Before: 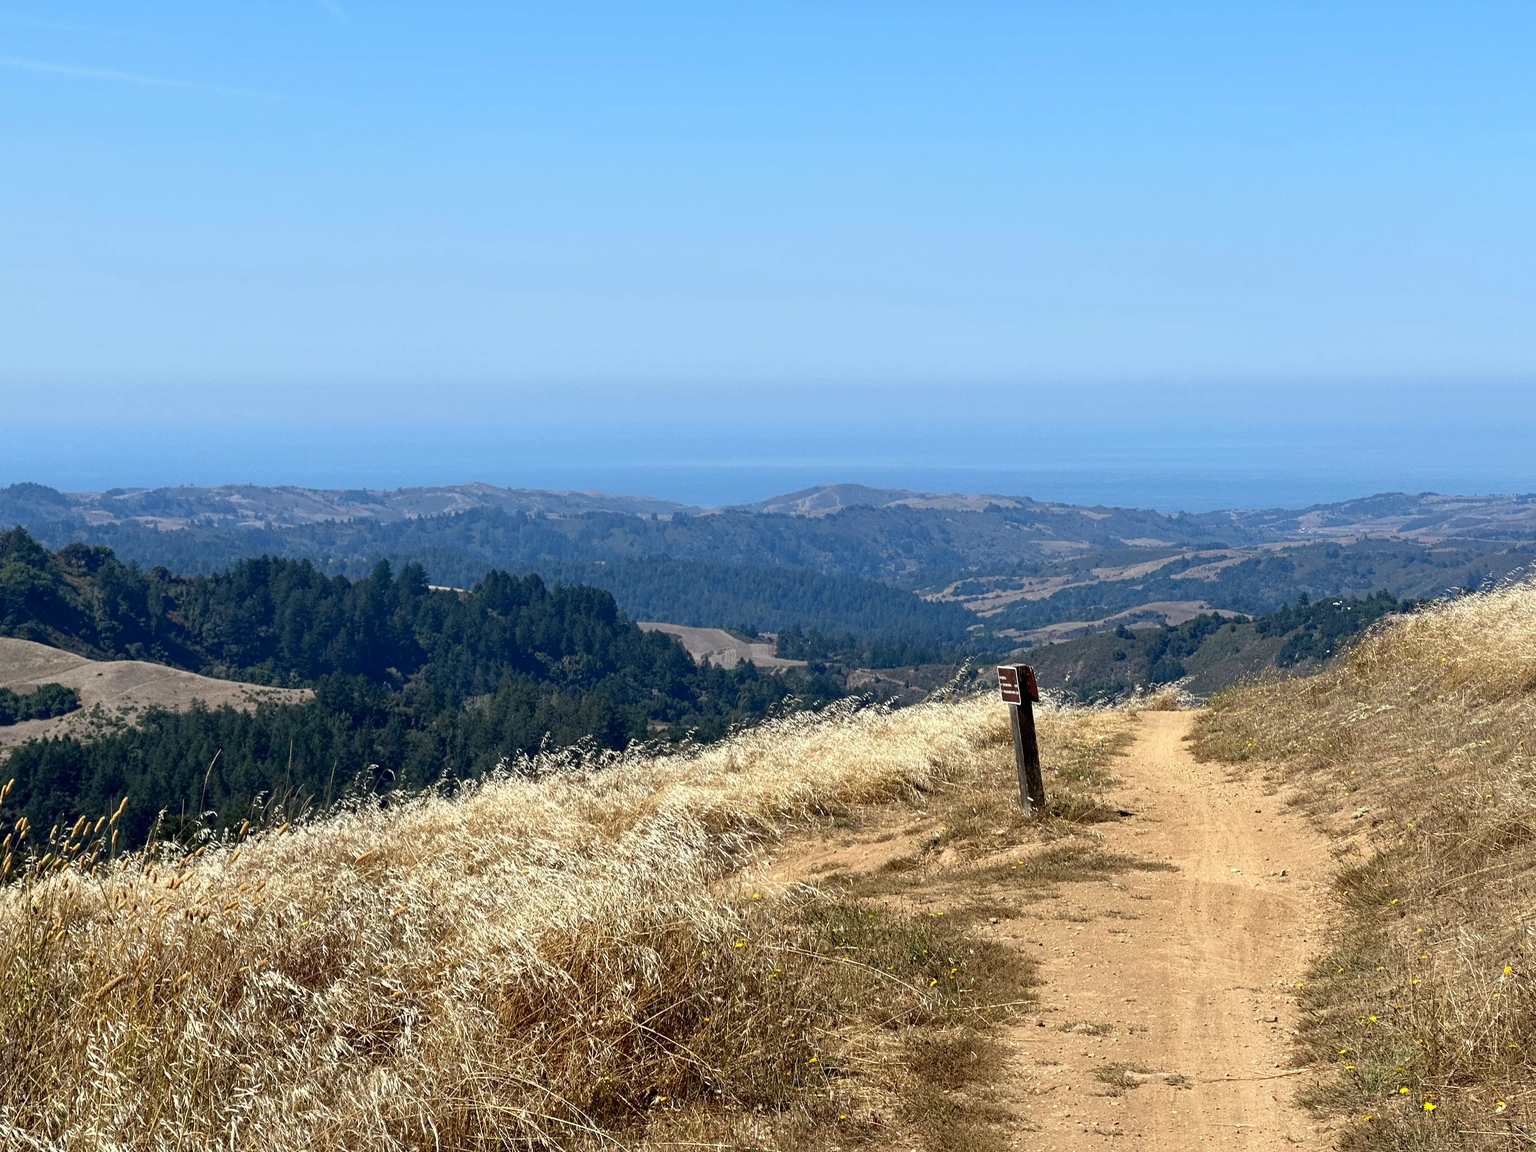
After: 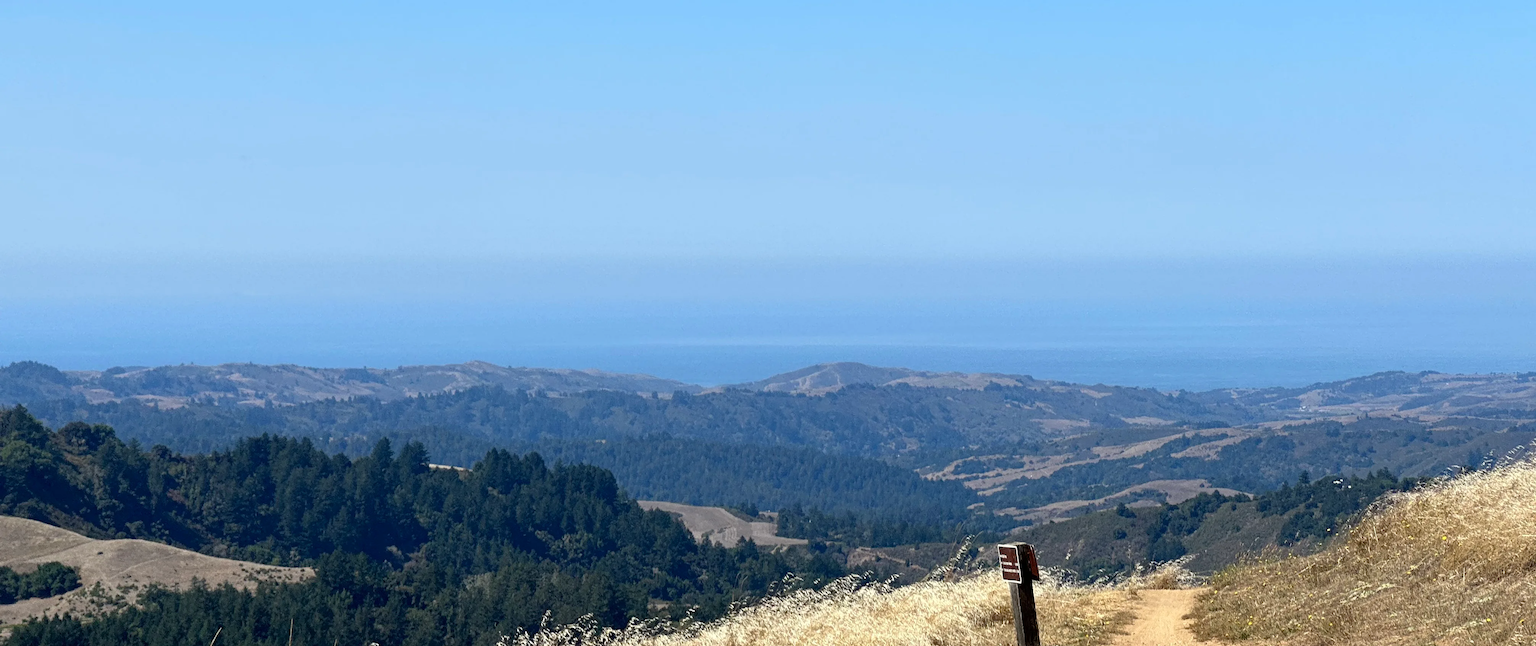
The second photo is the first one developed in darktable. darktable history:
crop and rotate: top 10.605%, bottom 33.274%
tone equalizer: on, module defaults
